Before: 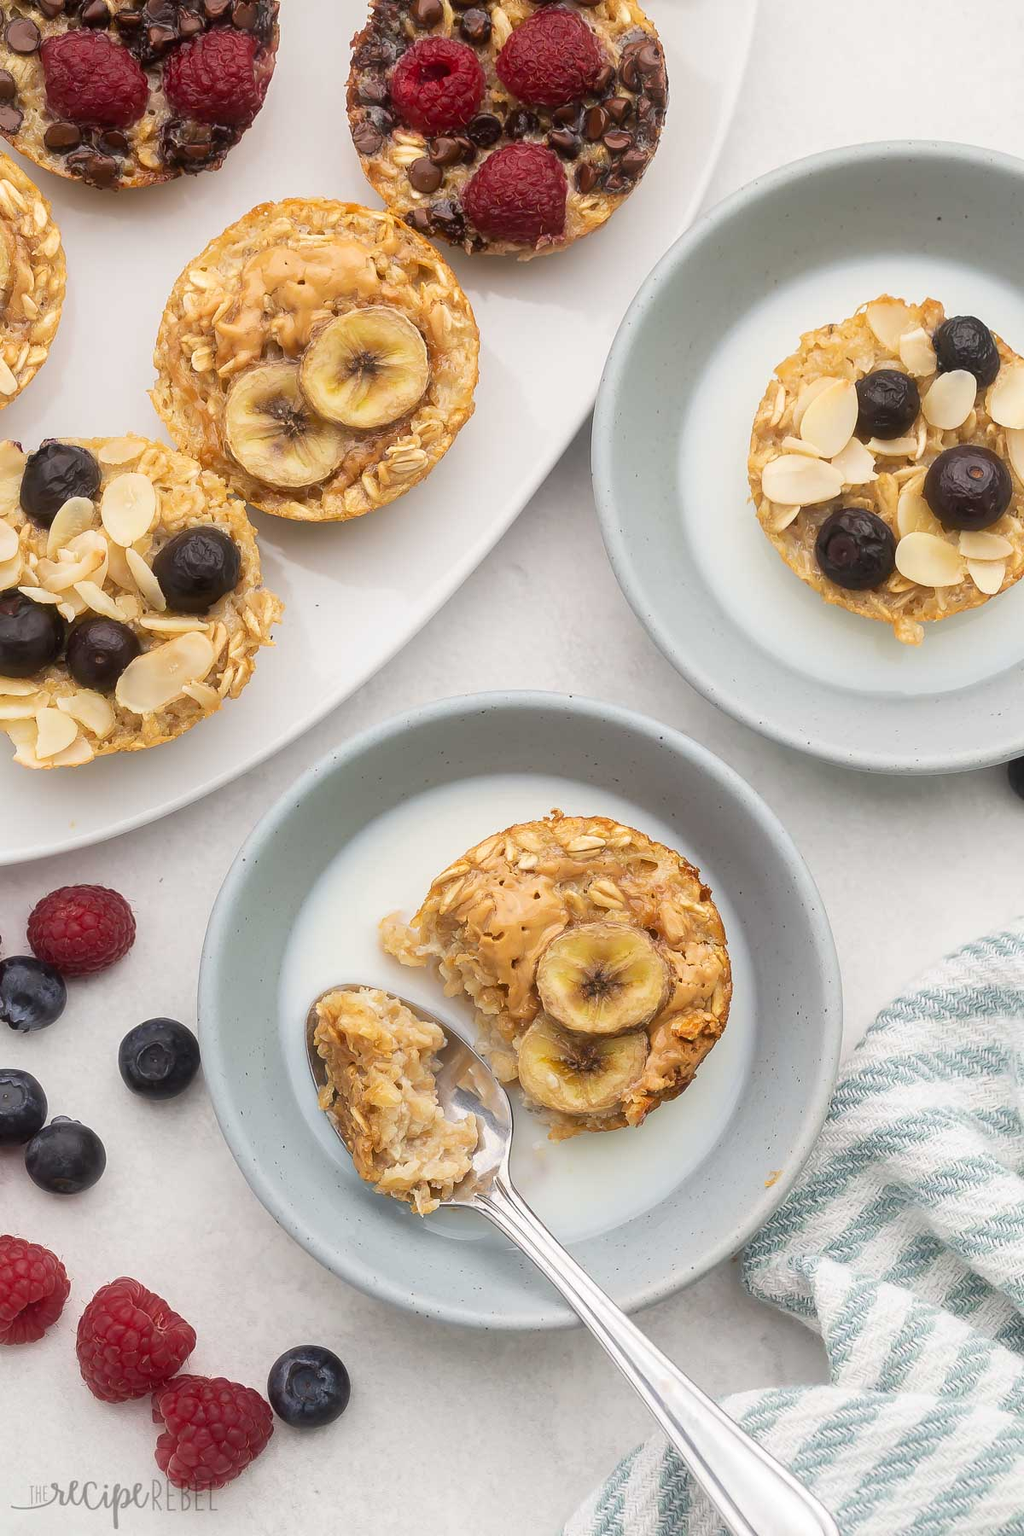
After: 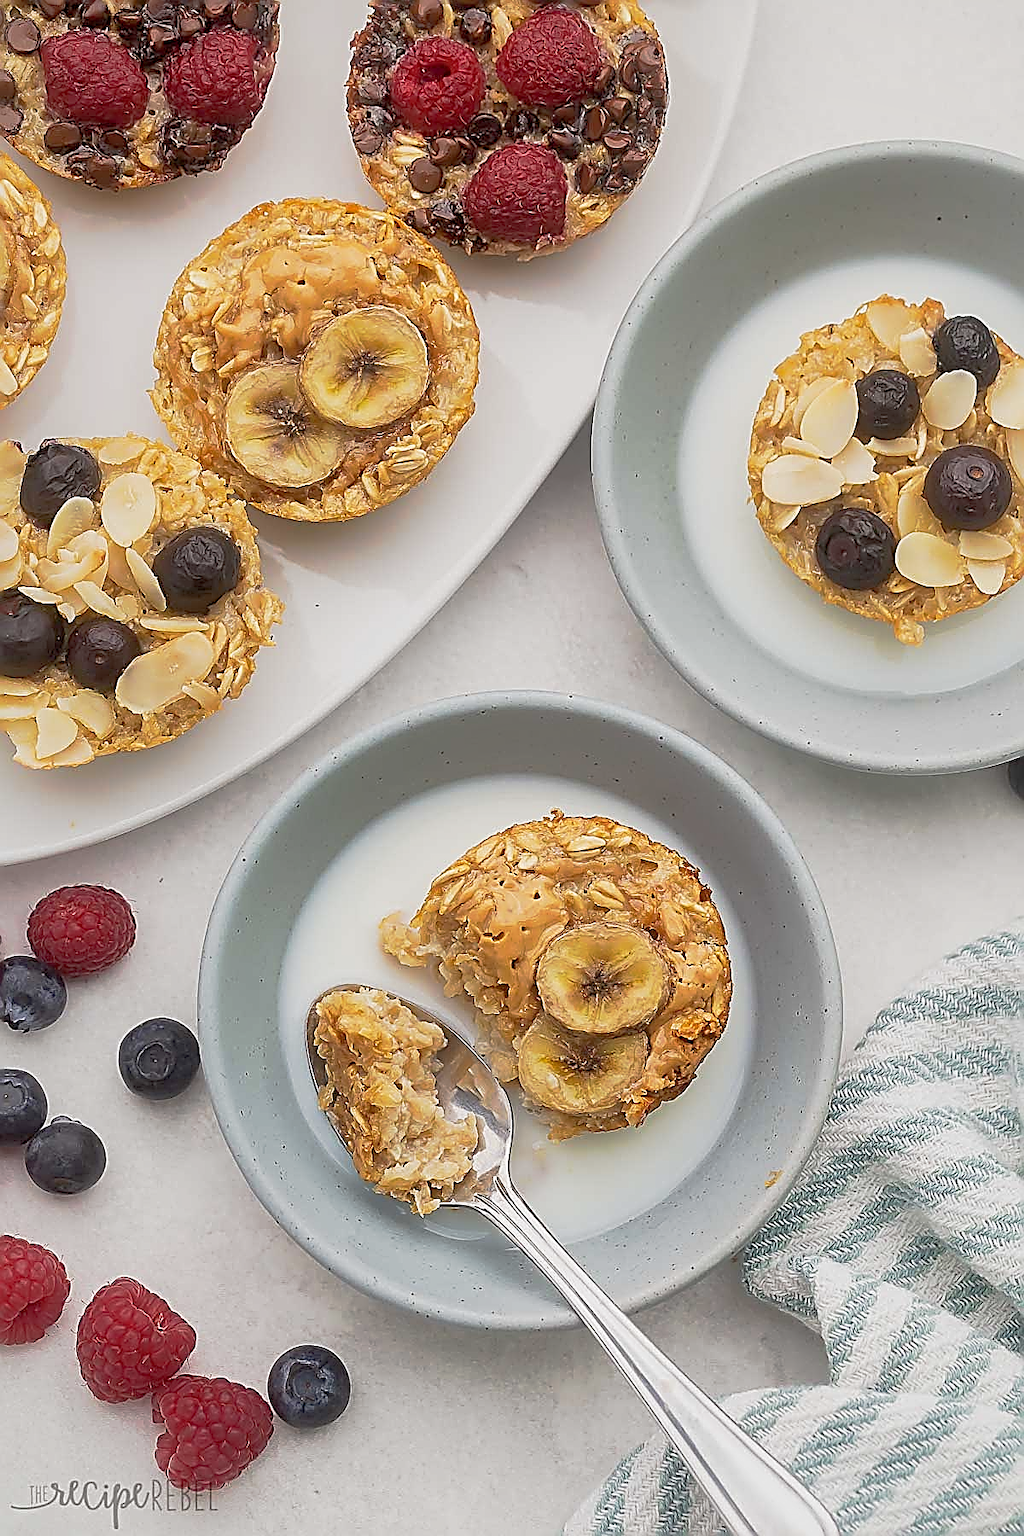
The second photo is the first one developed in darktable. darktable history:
sharpen: amount 1.993
shadows and highlights: on, module defaults
exposure: compensate highlight preservation false
tone curve: curves: ch0 [(0.013, 0) (0.061, 0.068) (0.239, 0.256) (0.502, 0.505) (0.683, 0.676) (0.761, 0.773) (0.858, 0.858) (0.987, 0.945)]; ch1 [(0, 0) (0.172, 0.123) (0.304, 0.267) (0.414, 0.395) (0.472, 0.473) (0.502, 0.508) (0.521, 0.528) (0.583, 0.595) (0.654, 0.673) (0.728, 0.761) (1, 1)]; ch2 [(0, 0) (0.411, 0.424) (0.485, 0.476) (0.502, 0.502) (0.553, 0.557) (0.57, 0.576) (1, 1)], preserve colors none
